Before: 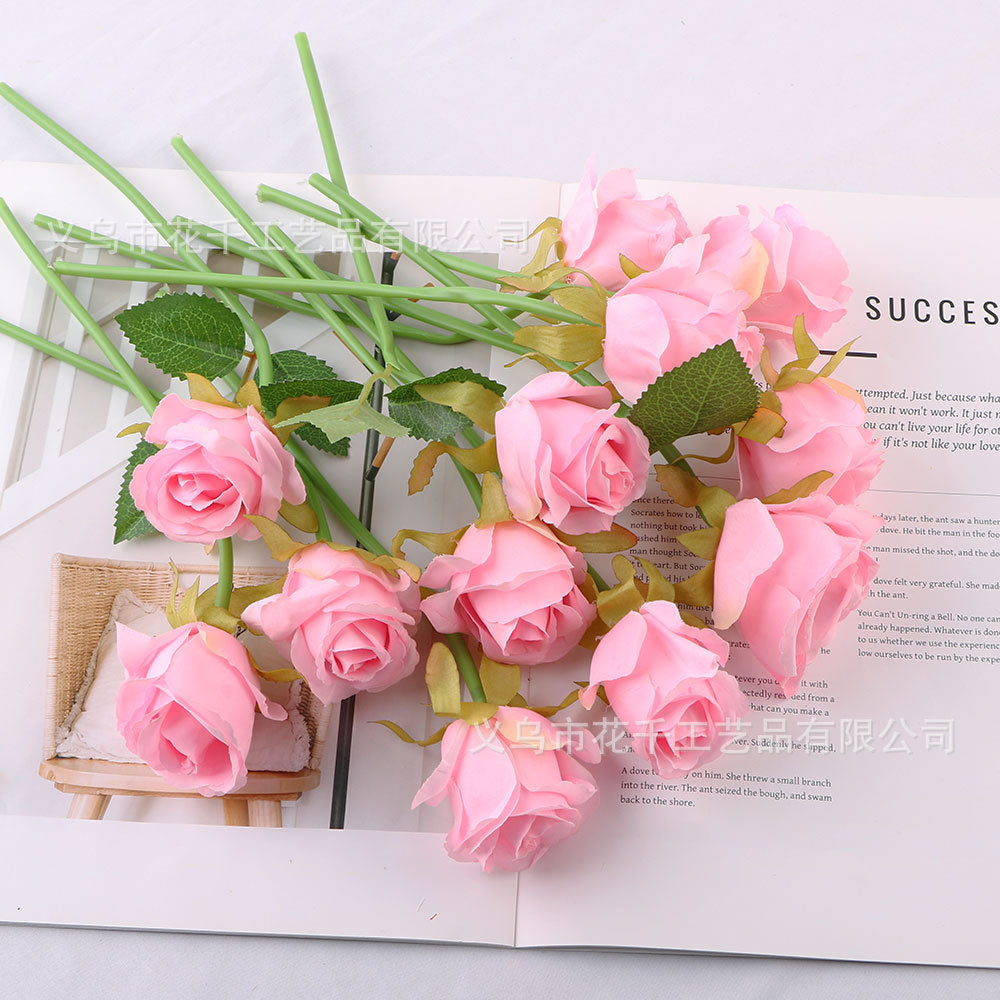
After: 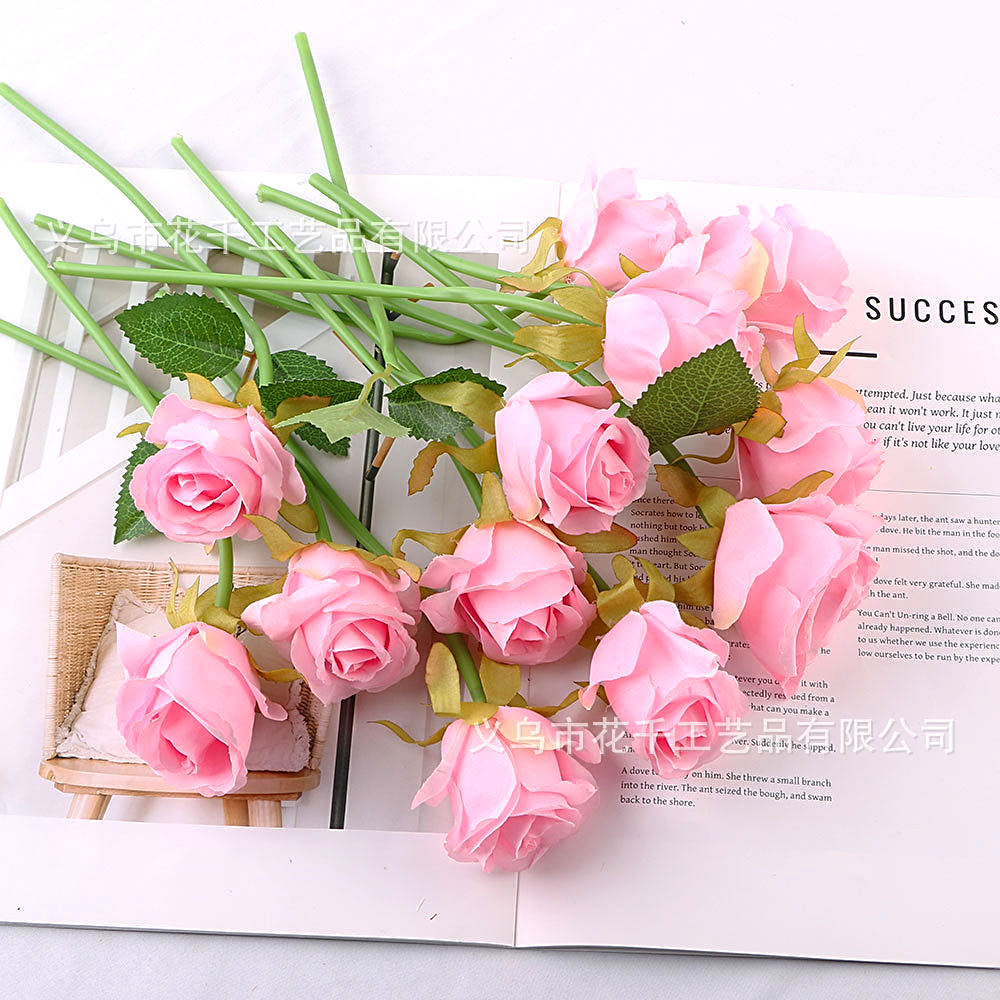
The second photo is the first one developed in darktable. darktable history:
color balance: contrast 10%
sharpen: on, module defaults
